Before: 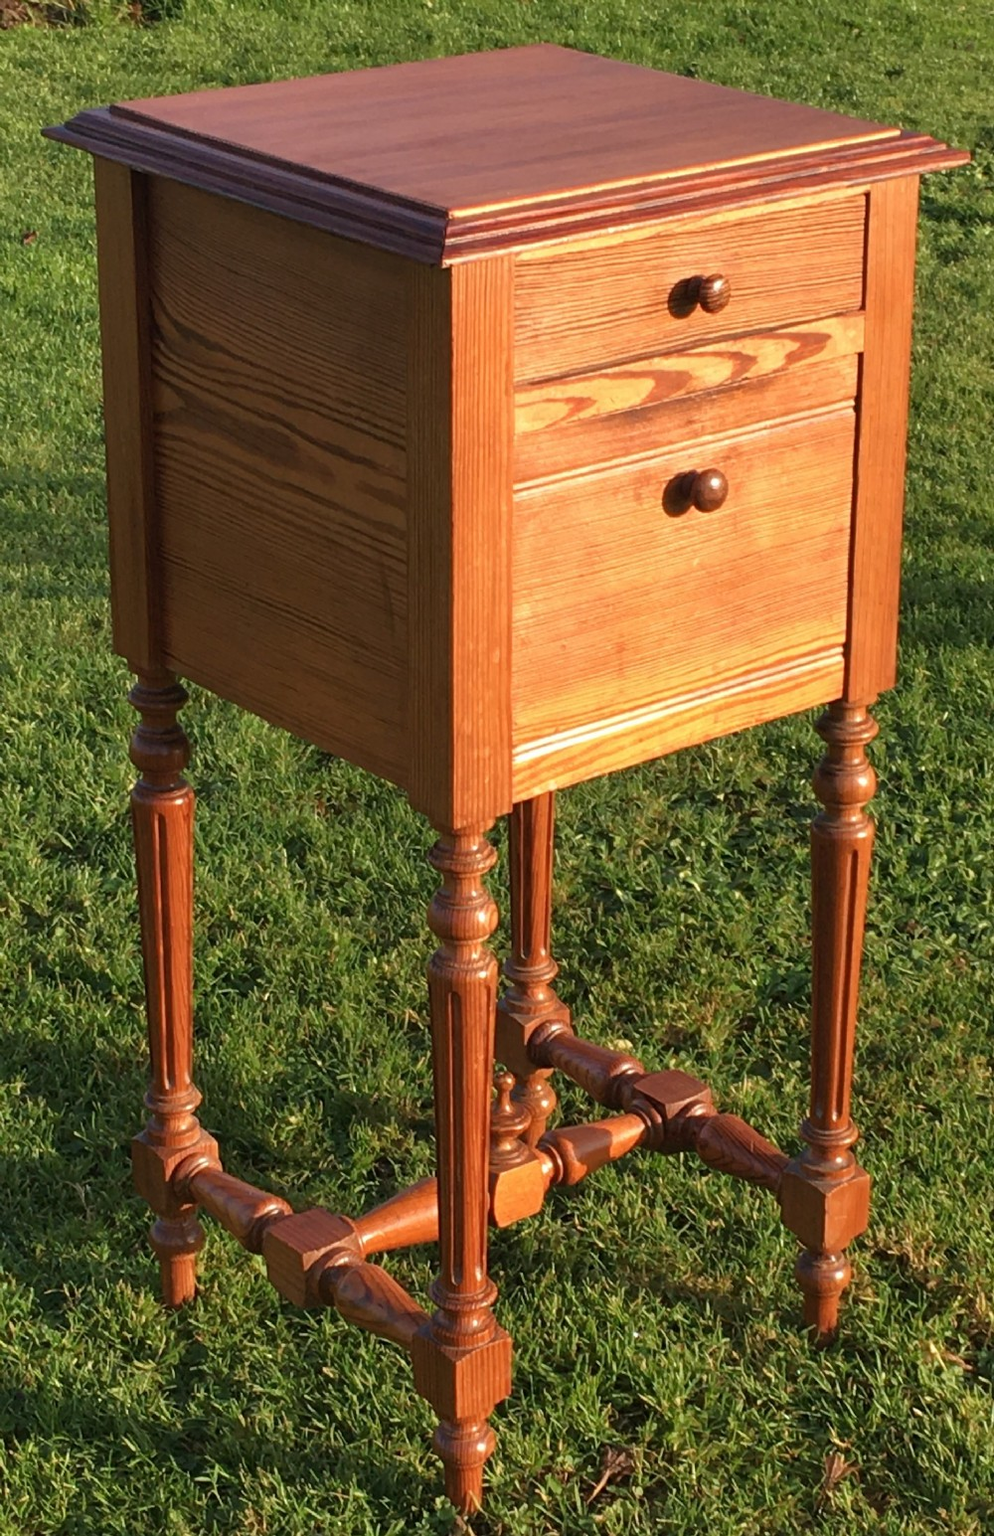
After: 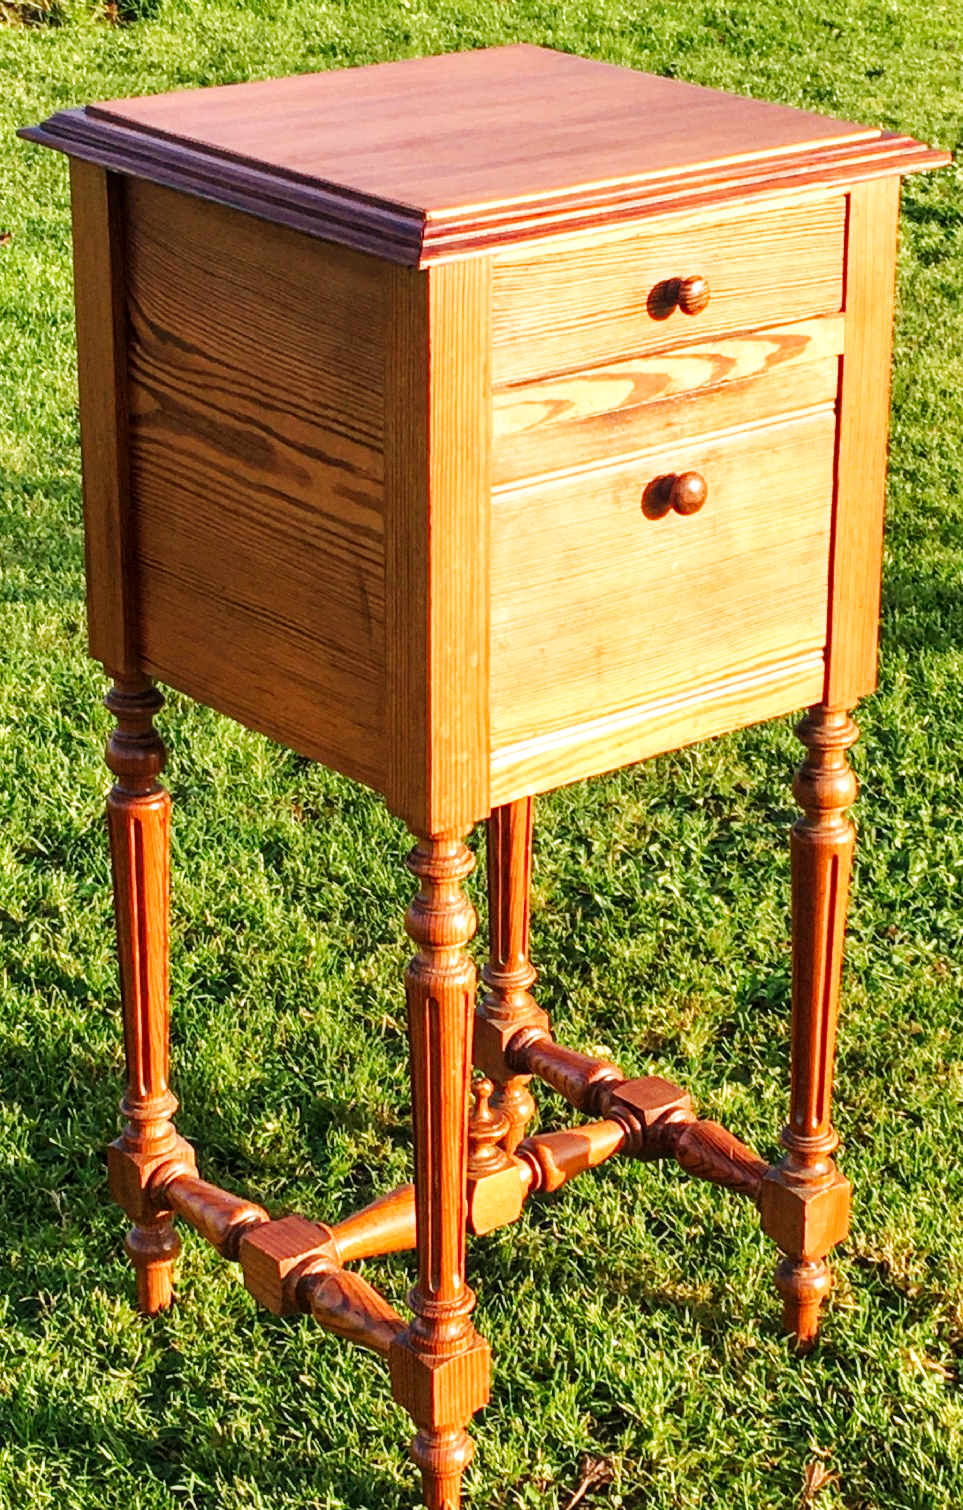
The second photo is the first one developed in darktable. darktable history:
crop and rotate: left 2.536%, right 1.107%, bottom 2.246%
base curve: curves: ch0 [(0, 0.003) (0.001, 0.002) (0.006, 0.004) (0.02, 0.022) (0.048, 0.086) (0.094, 0.234) (0.162, 0.431) (0.258, 0.629) (0.385, 0.8) (0.548, 0.918) (0.751, 0.988) (1, 1)], preserve colors none
local contrast: on, module defaults
